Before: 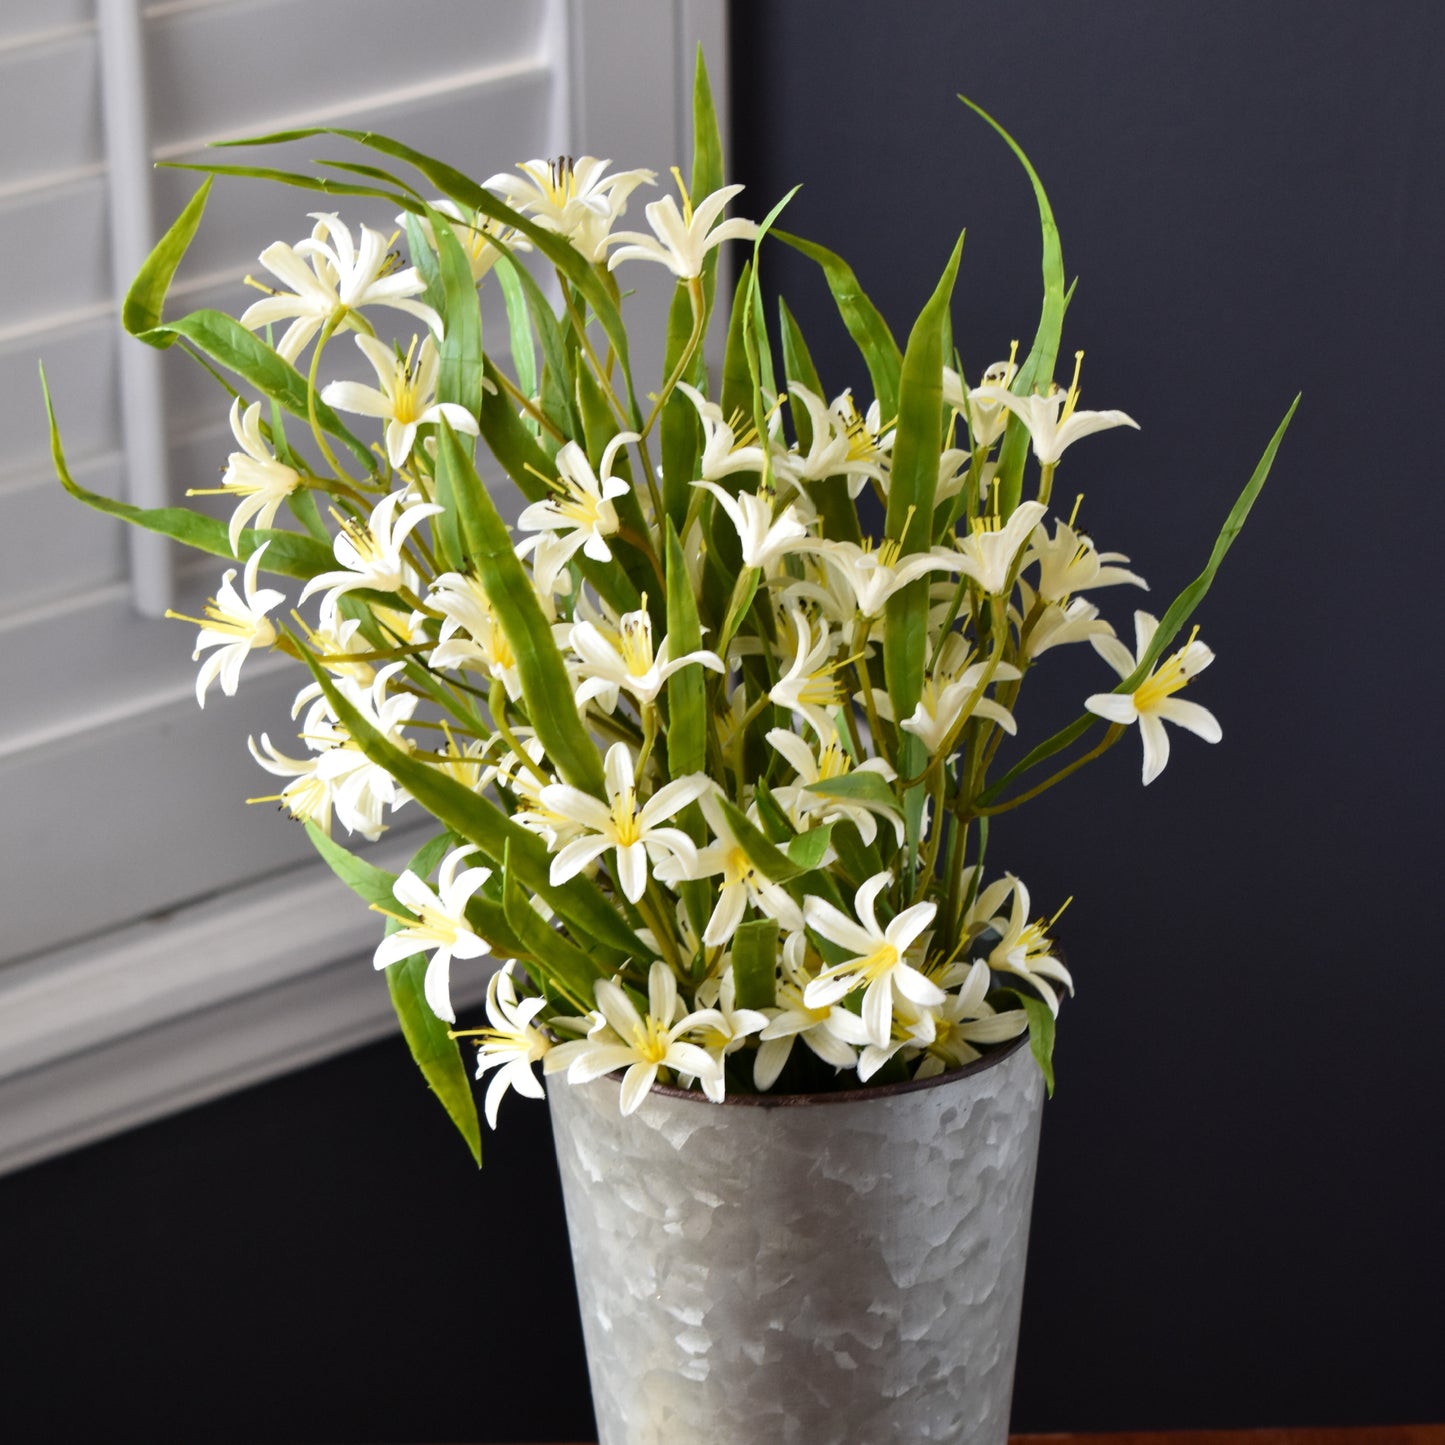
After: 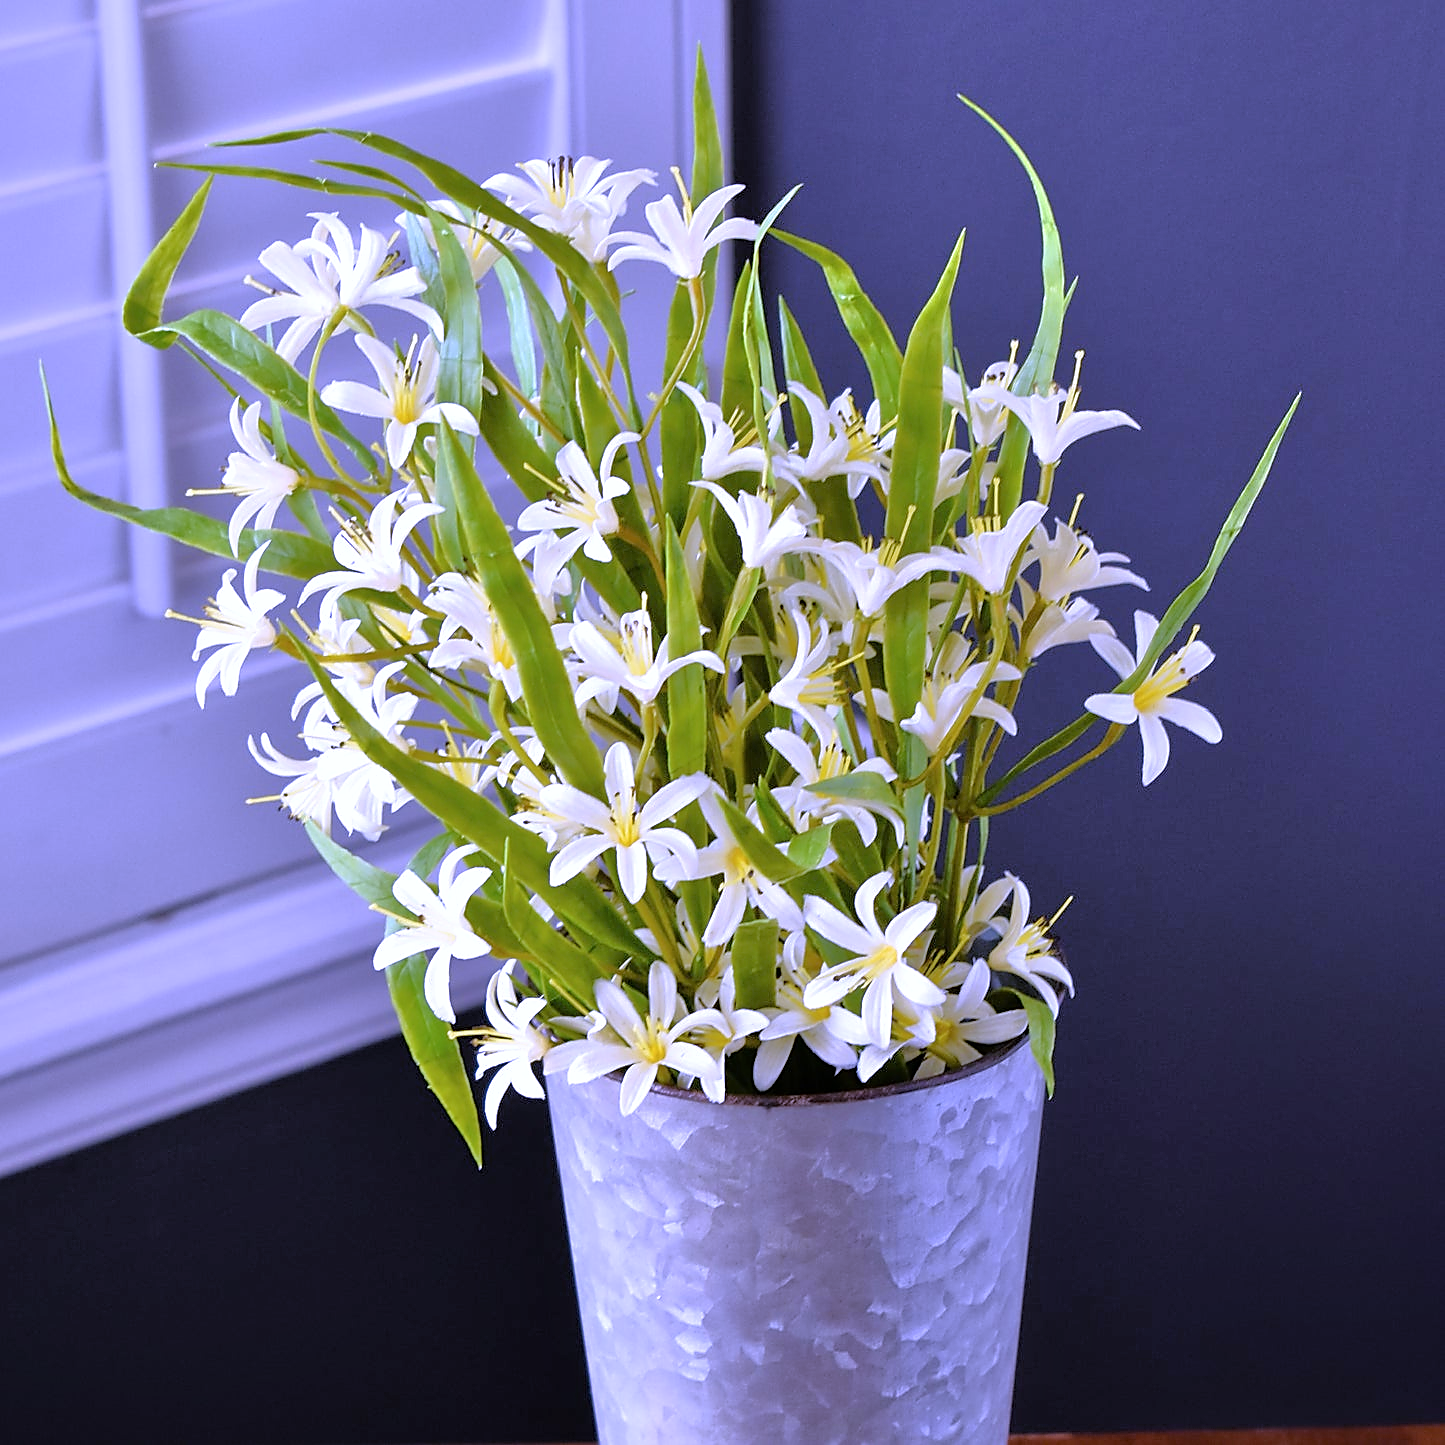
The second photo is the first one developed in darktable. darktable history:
tone equalizer: -7 EV 0.15 EV, -6 EV 0.6 EV, -5 EV 1.15 EV, -4 EV 1.33 EV, -3 EV 1.15 EV, -2 EV 0.6 EV, -1 EV 0.15 EV, mask exposure compensation -0.5 EV
contrast brightness saturation: saturation -0.05
sharpen: radius 1.4, amount 1.25, threshold 0.7
white balance: red 0.98, blue 1.61
